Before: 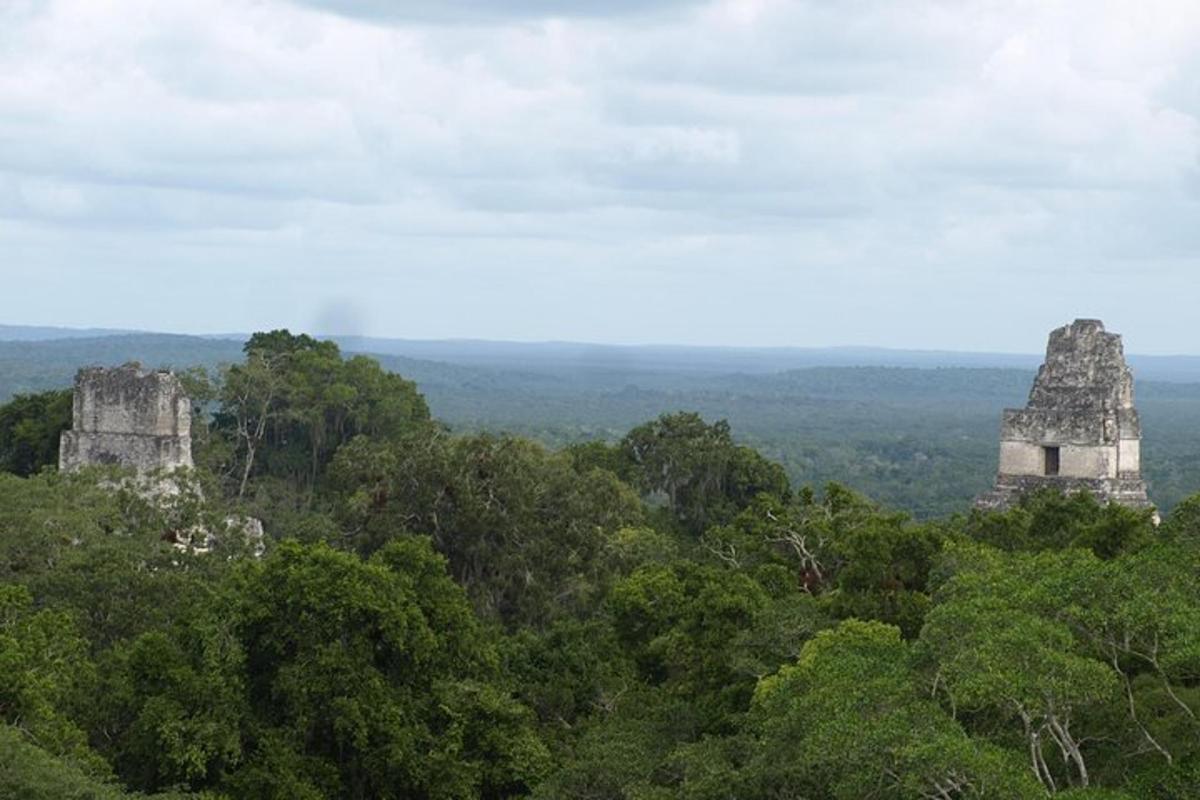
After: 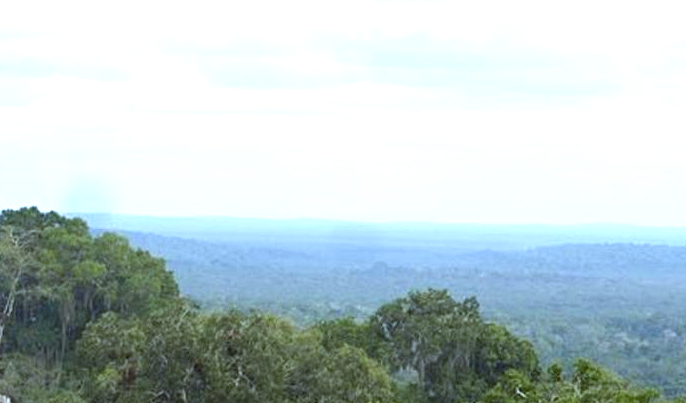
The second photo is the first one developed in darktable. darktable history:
crop: left 20.932%, top 15.471%, right 21.848%, bottom 34.081%
exposure: black level correction 0.001, exposure 0.955 EV, compensate exposure bias true, compensate highlight preservation false
white balance: red 0.924, blue 1.095
